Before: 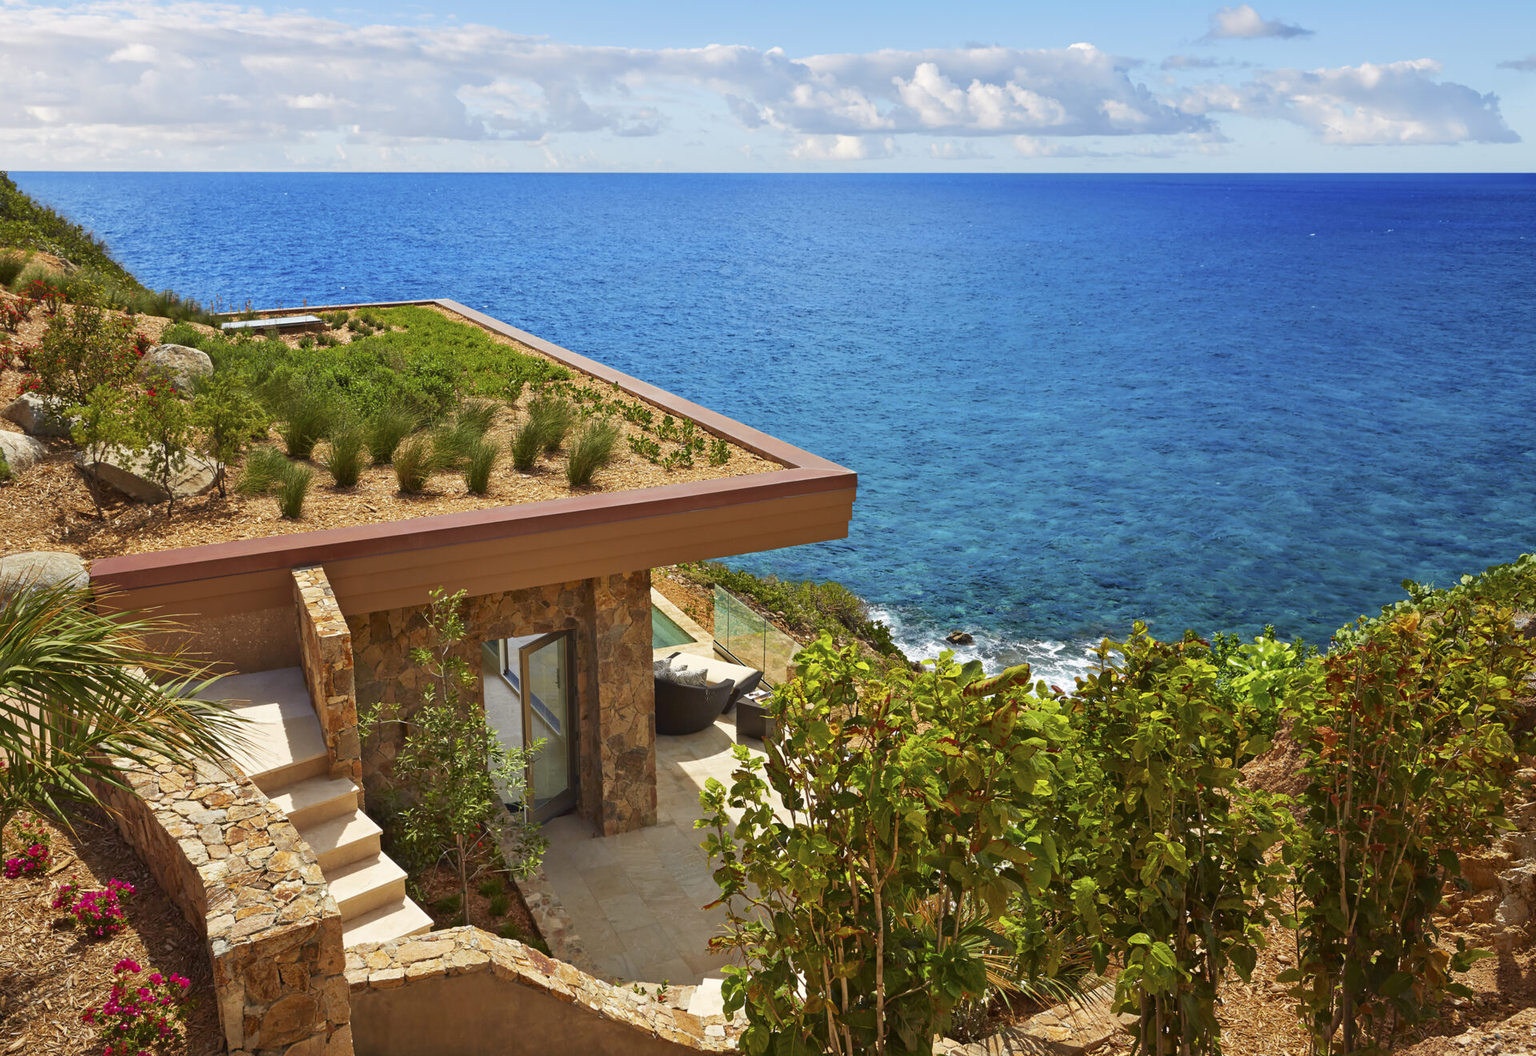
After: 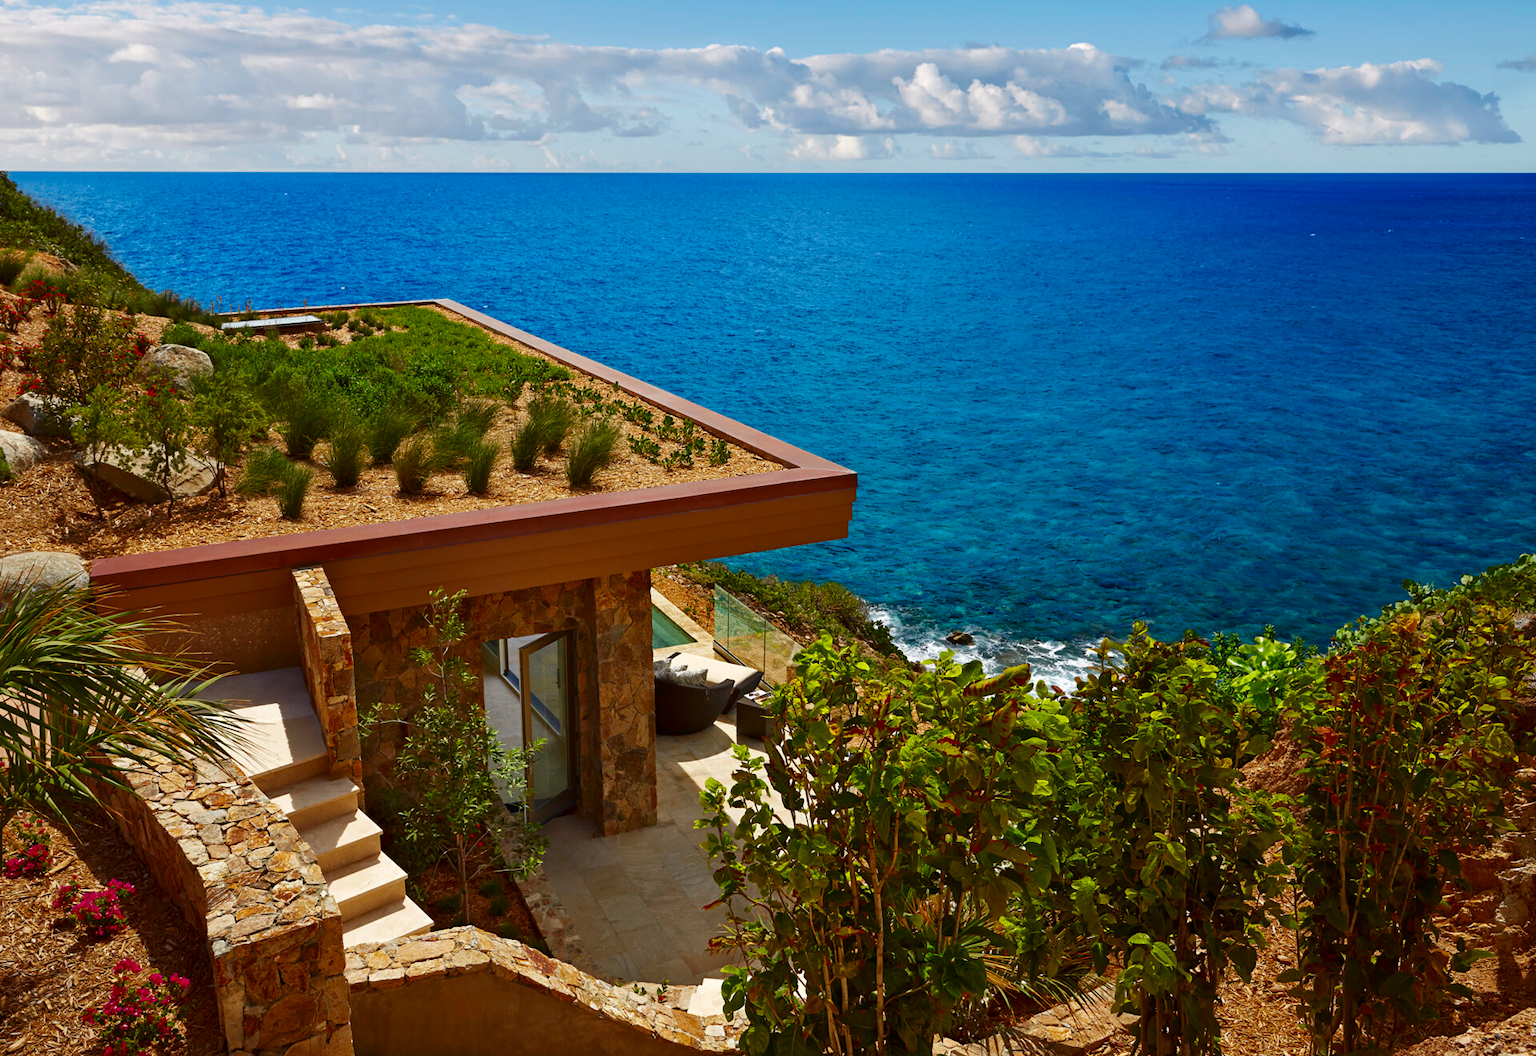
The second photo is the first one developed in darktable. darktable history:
contrast brightness saturation: brightness -0.207, saturation 0.079
tone equalizer: on, module defaults
